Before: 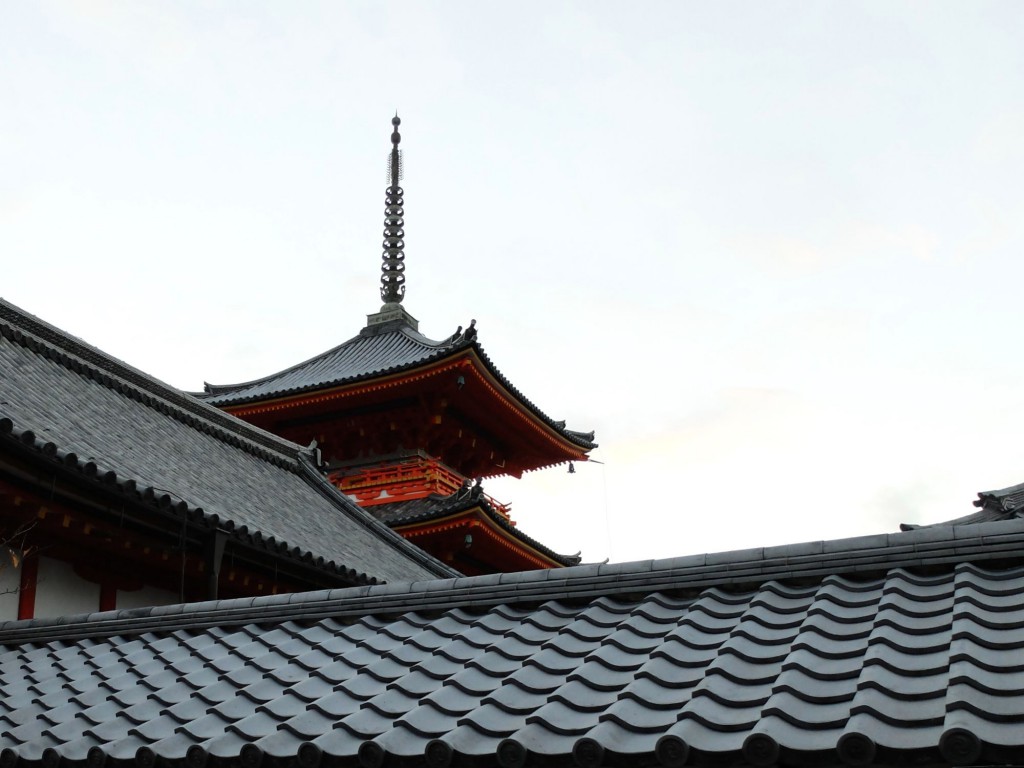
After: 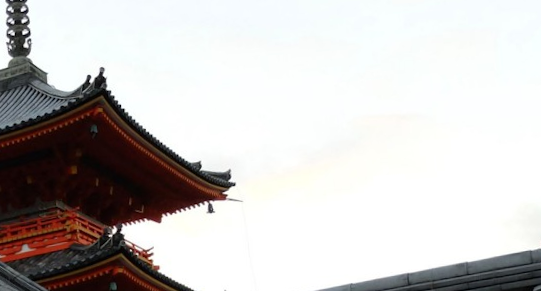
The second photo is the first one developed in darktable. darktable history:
rotate and perspective: rotation -4.25°, automatic cropping off
crop: left 36.607%, top 34.735%, right 13.146%, bottom 30.611%
